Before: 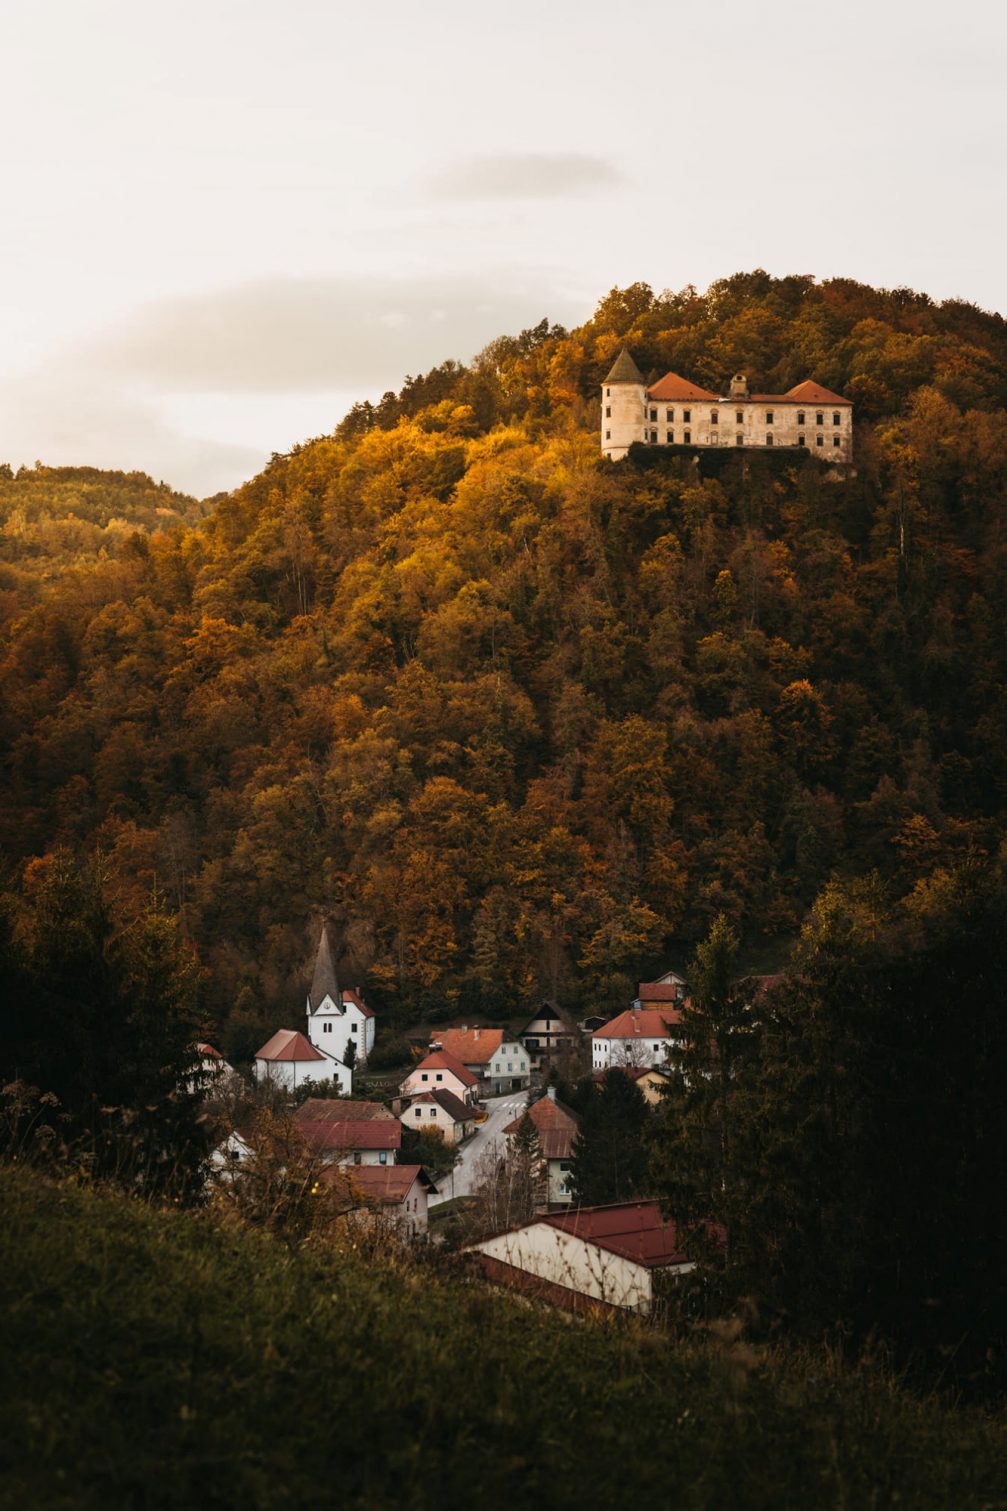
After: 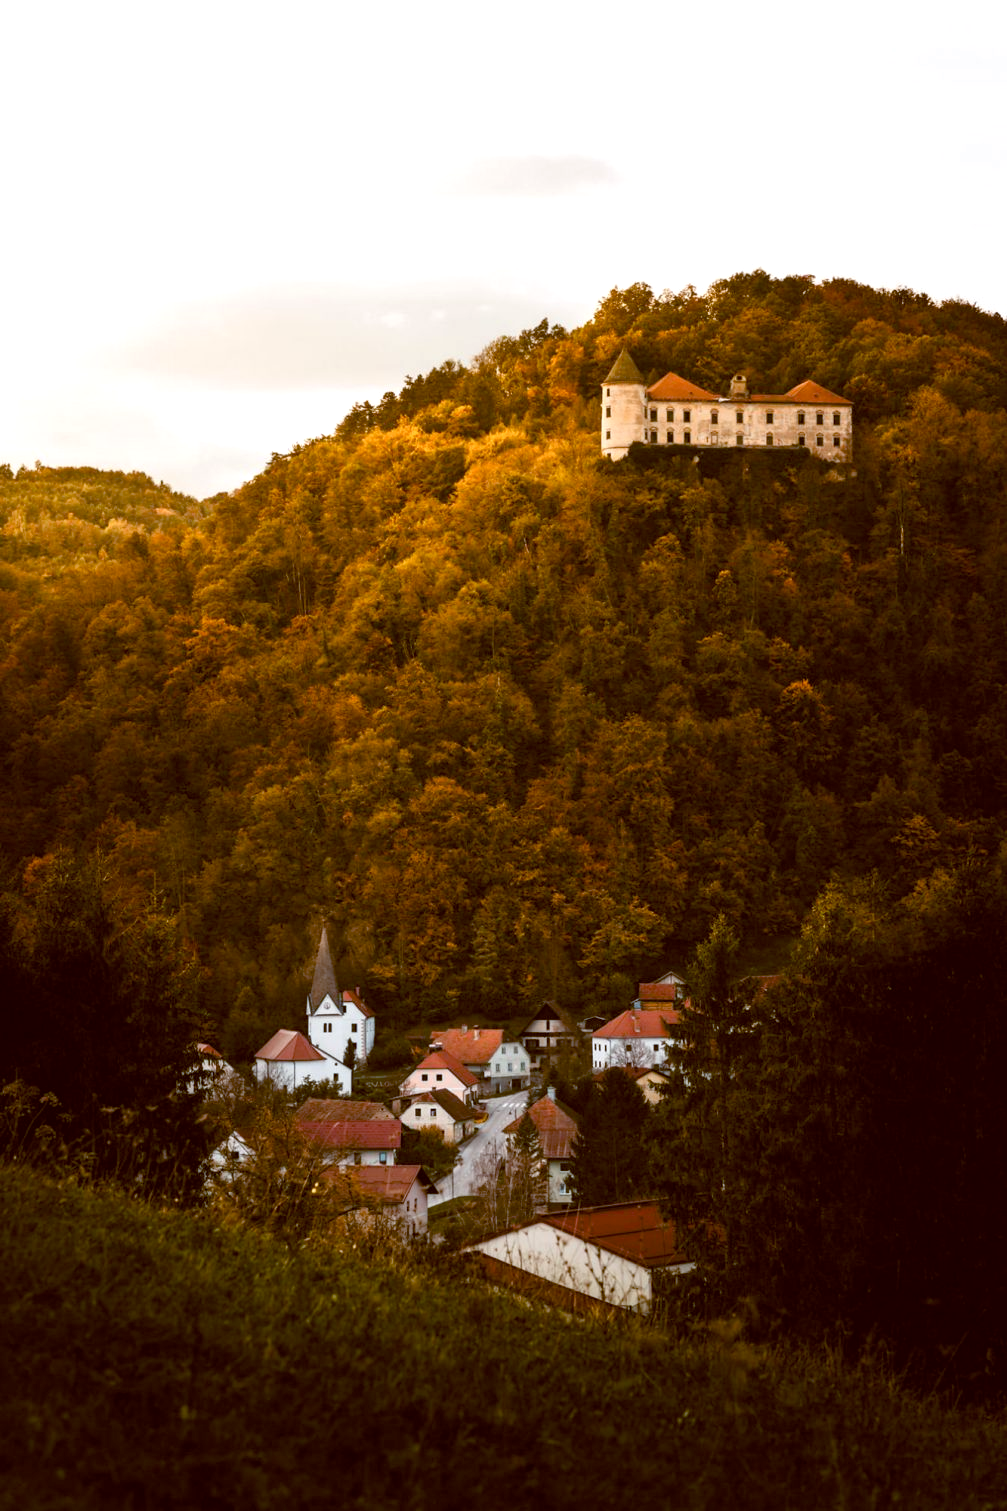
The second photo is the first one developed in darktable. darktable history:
exposure: exposure 0.376 EV, compensate highlight preservation false
color balance rgb: perceptual saturation grading › global saturation 20%, perceptual saturation grading › highlights -25%, perceptual saturation grading › shadows 25%
color balance: lift [1, 1.015, 1.004, 0.985], gamma [1, 0.958, 0.971, 1.042], gain [1, 0.956, 0.977, 1.044]
